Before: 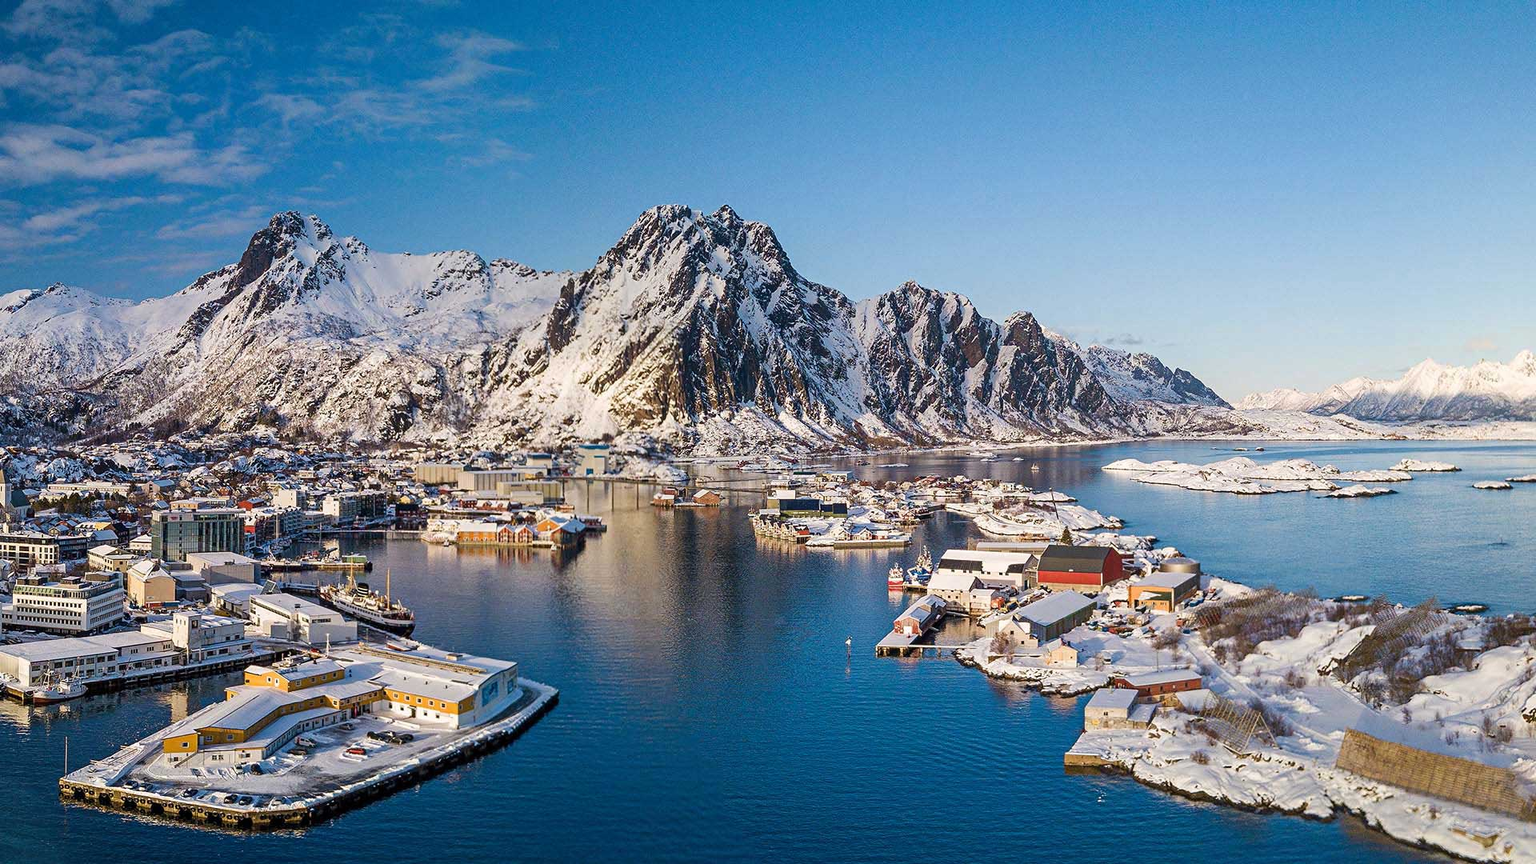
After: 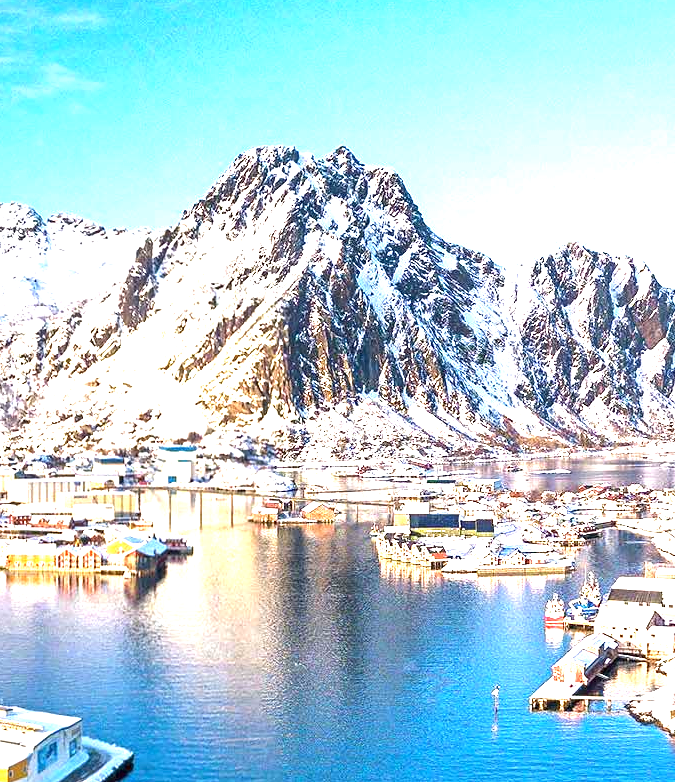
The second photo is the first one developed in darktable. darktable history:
exposure: exposure 2 EV, compensate exposure bias true, compensate highlight preservation false
crop and rotate: left 29.476%, top 10.214%, right 35.32%, bottom 17.333%
tone equalizer: on, module defaults
